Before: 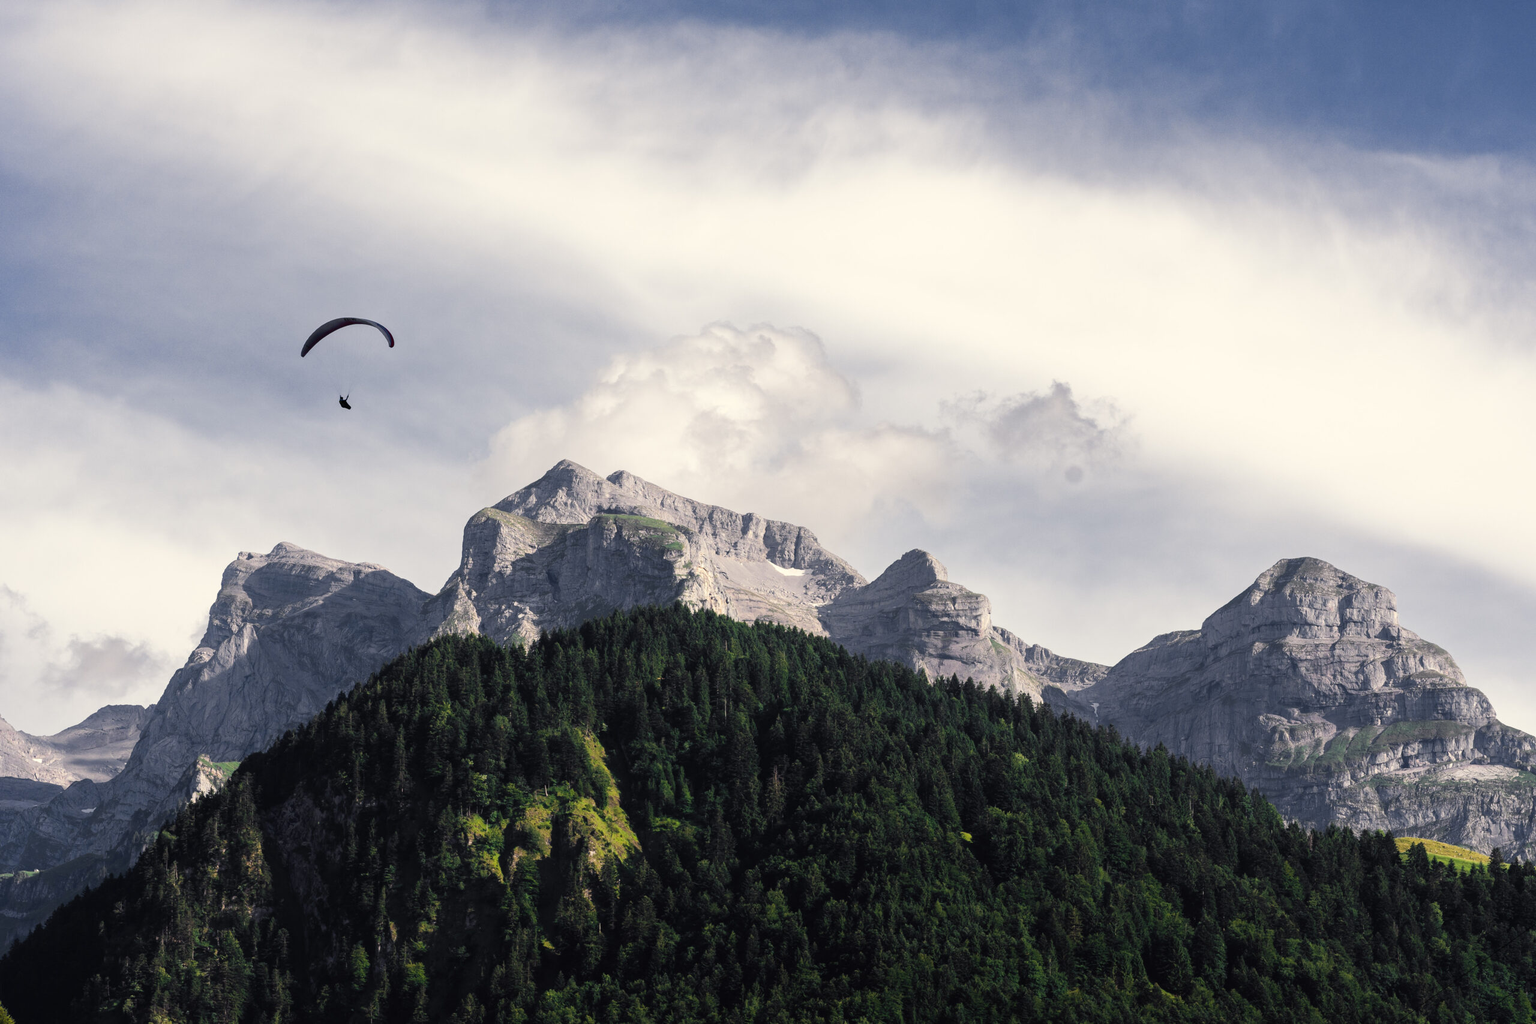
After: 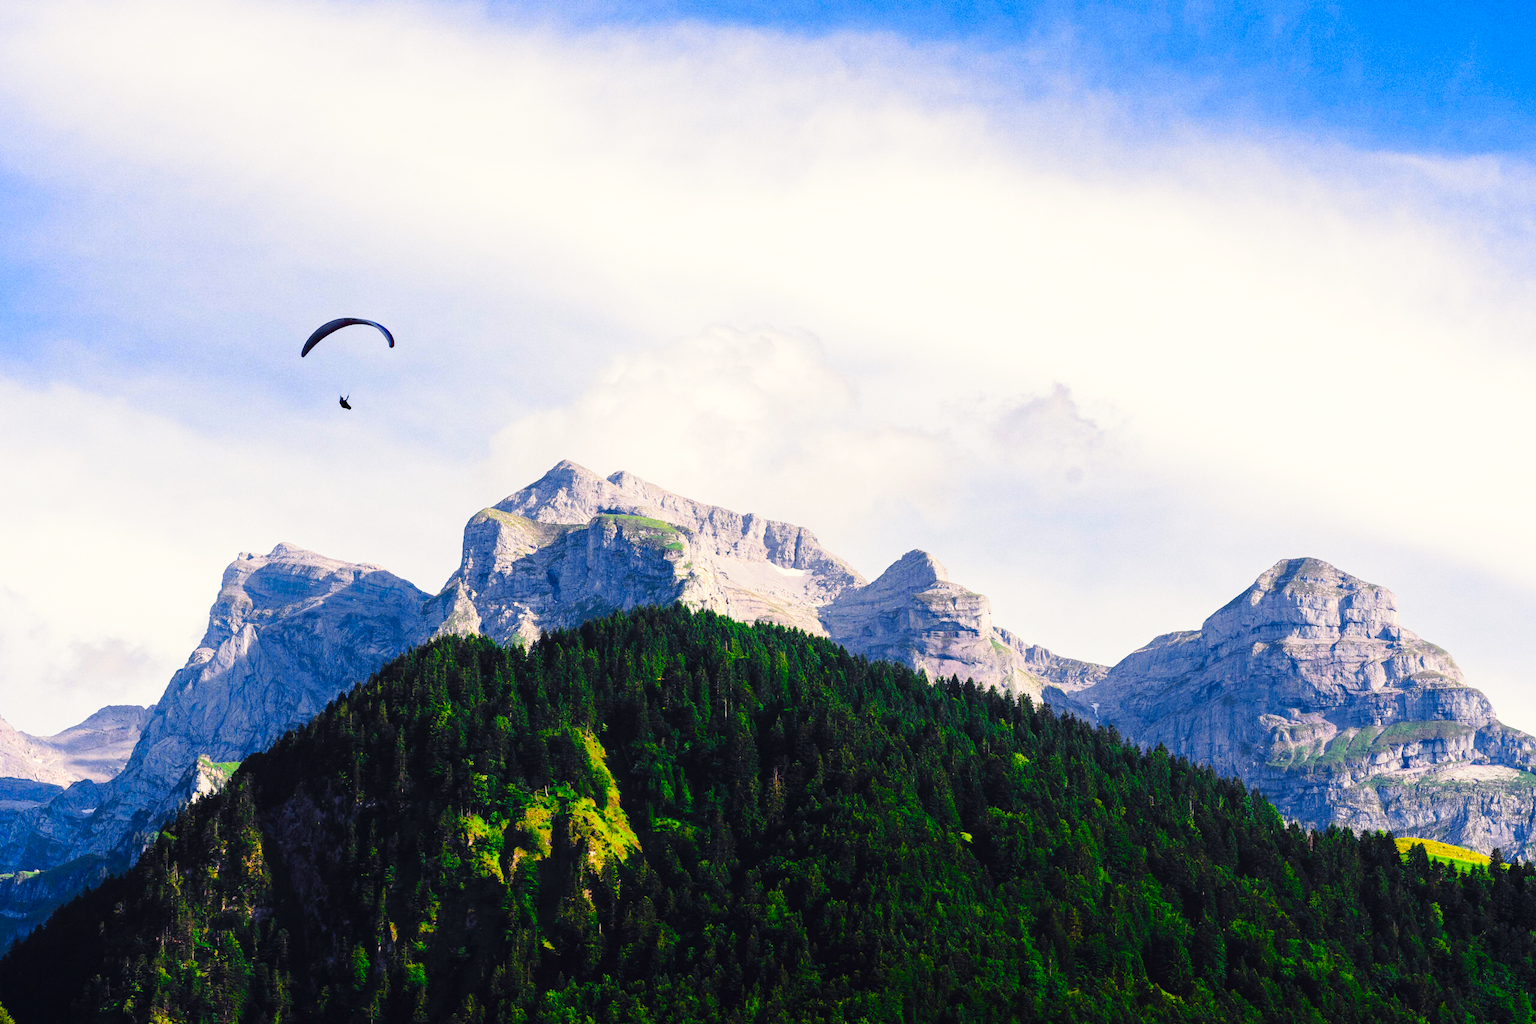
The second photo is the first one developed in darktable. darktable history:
grain: on, module defaults
color correction: saturation 2.15
base curve: curves: ch0 [(0, 0) (0.028, 0.03) (0.121, 0.232) (0.46, 0.748) (0.859, 0.968) (1, 1)], preserve colors none
local contrast: mode bilateral grid, contrast 100, coarseness 100, detail 91%, midtone range 0.2
